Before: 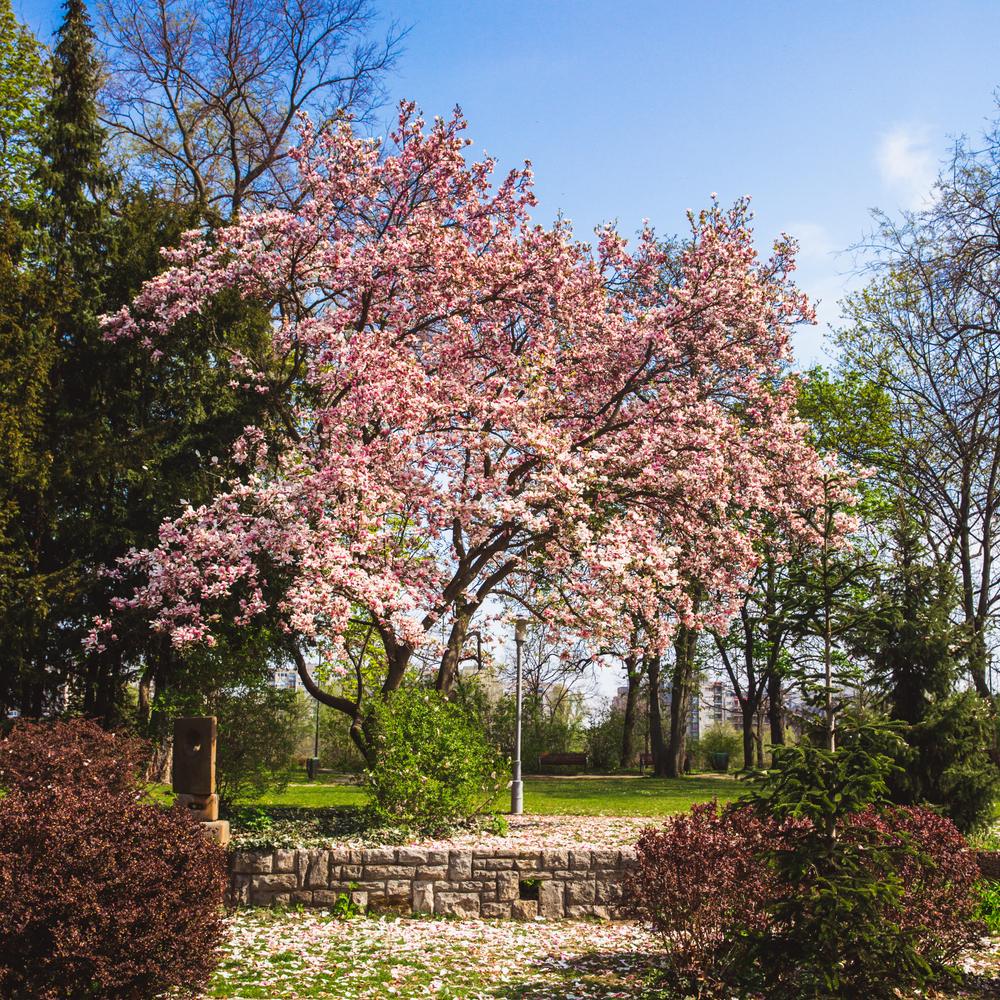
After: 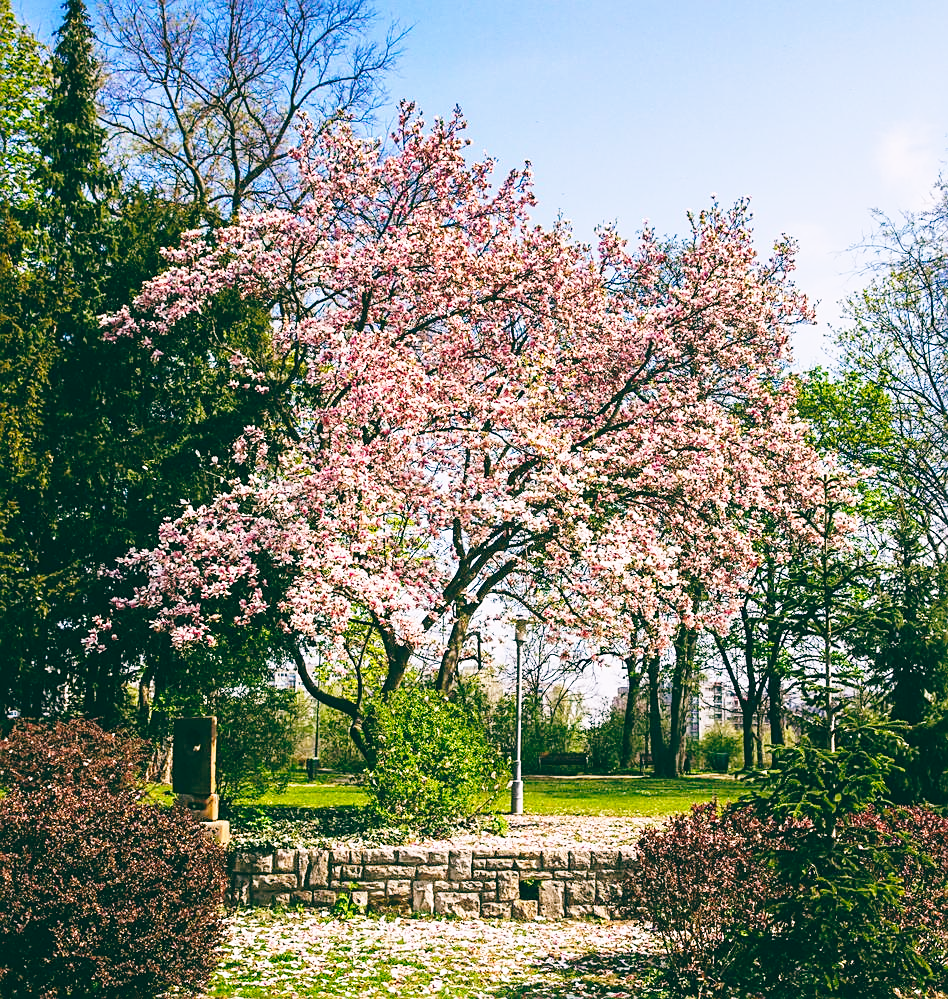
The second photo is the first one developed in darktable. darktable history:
color balance: lift [1.005, 0.99, 1.007, 1.01], gamma [1, 1.034, 1.032, 0.966], gain [0.873, 1.055, 1.067, 0.933]
white balance: red 1.066, blue 1.119
base curve: curves: ch0 [(0, 0) (0.028, 0.03) (0.121, 0.232) (0.46, 0.748) (0.859, 0.968) (1, 1)], preserve colors none
sharpen: on, module defaults
crop and rotate: right 5.167%
